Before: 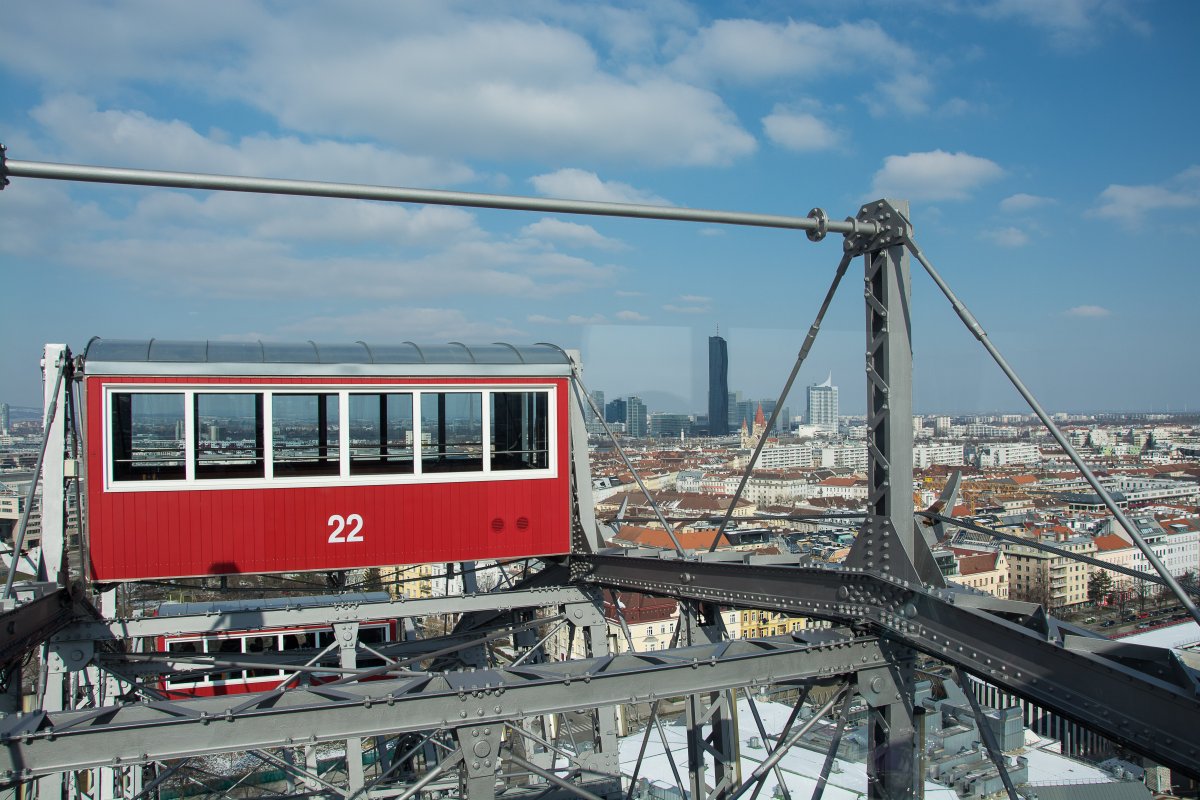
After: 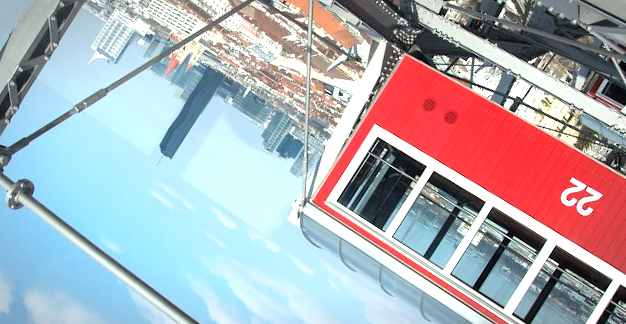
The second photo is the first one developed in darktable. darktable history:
vignetting: brightness -0.415, saturation -0.291, automatic ratio true
exposure: exposure 1.22 EV, compensate highlight preservation false
crop and rotate: angle 146.87°, left 9.119%, top 15.646%, right 4.427%, bottom 17.031%
